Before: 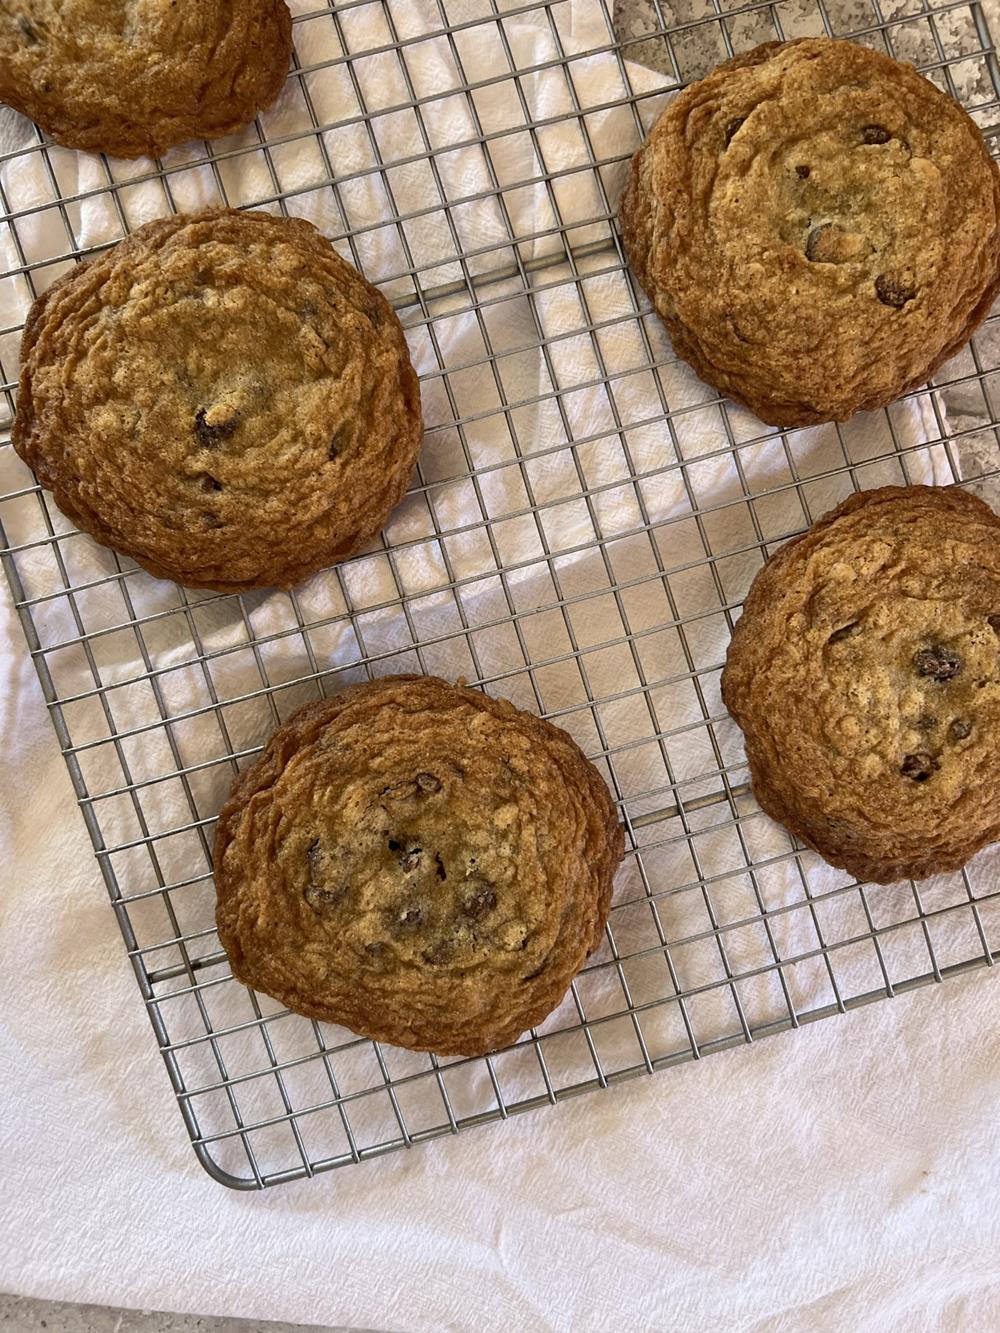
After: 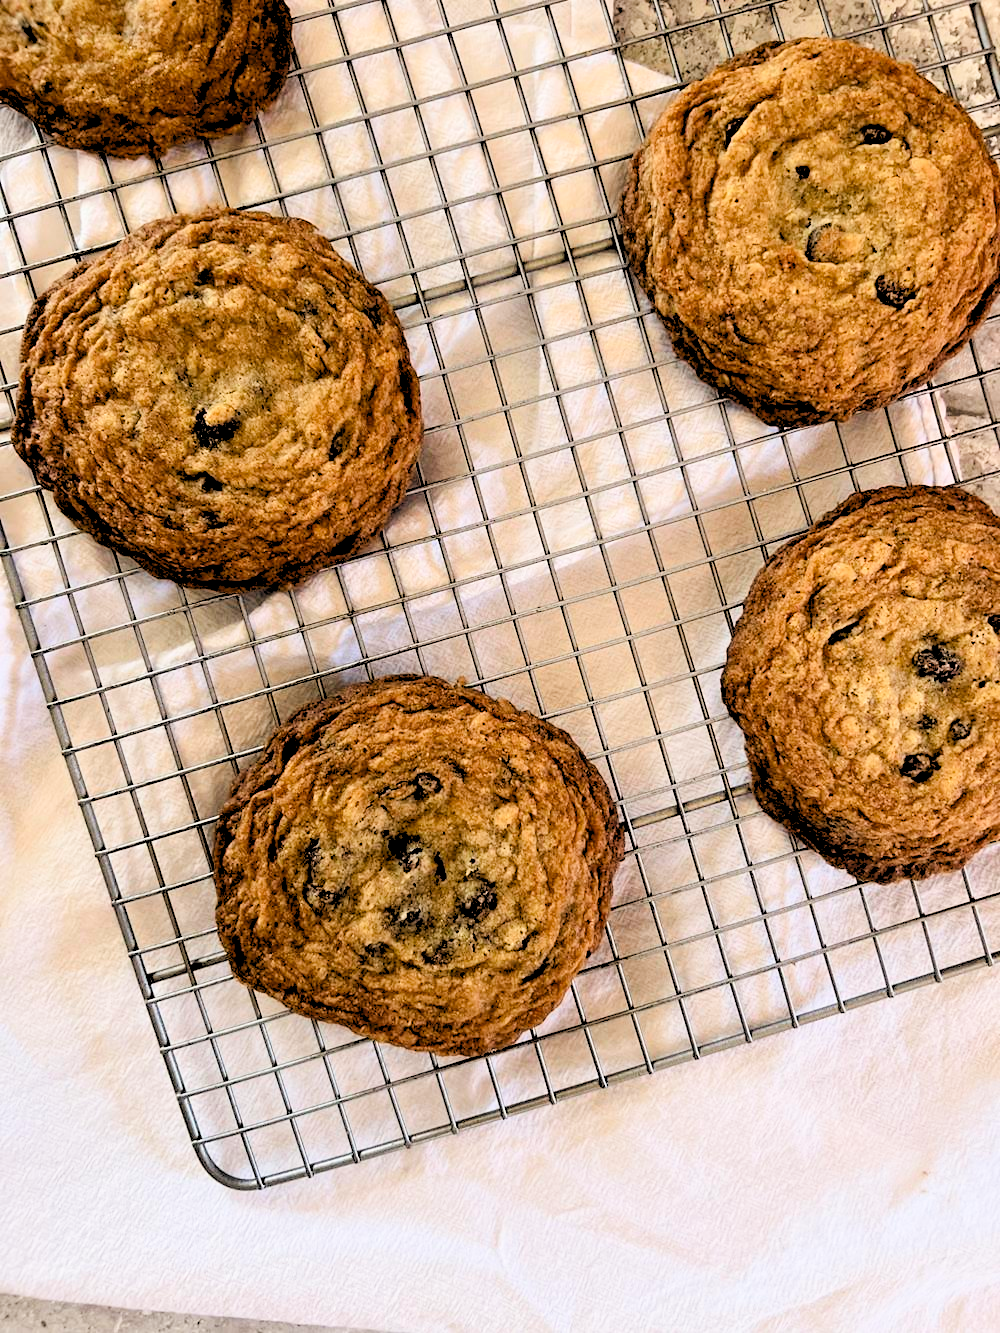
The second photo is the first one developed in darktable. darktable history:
levels: levels [0.093, 0.434, 0.988]
filmic rgb: black relative exposure -4 EV, white relative exposure 3 EV, hardness 3.02, contrast 1.5
